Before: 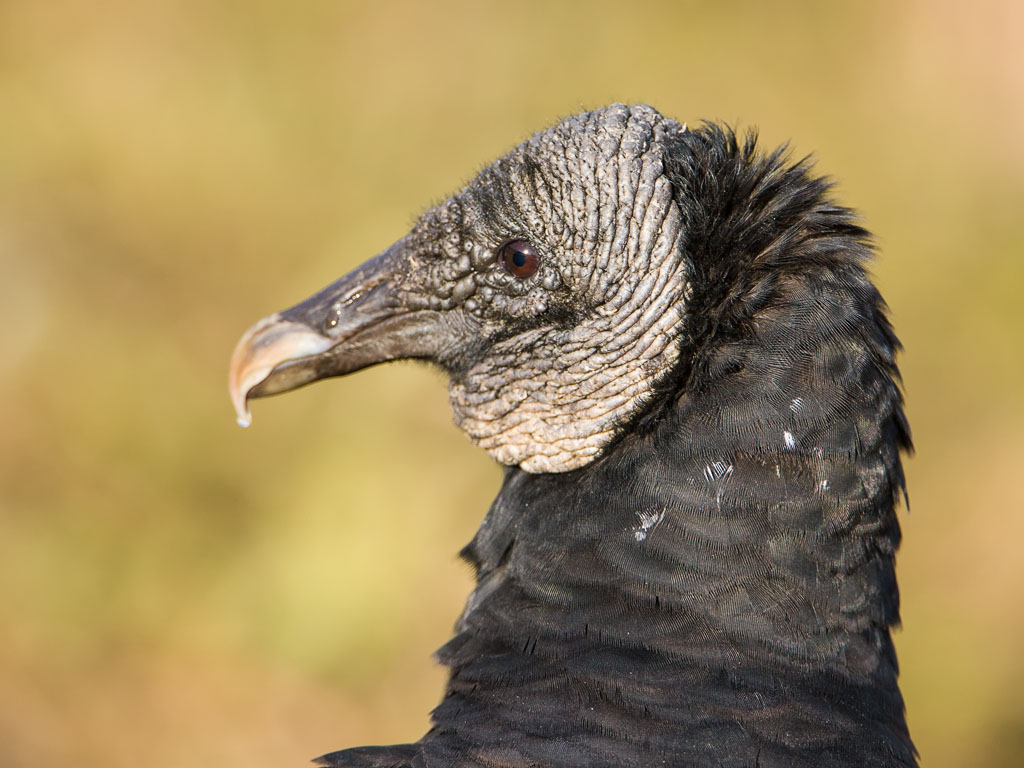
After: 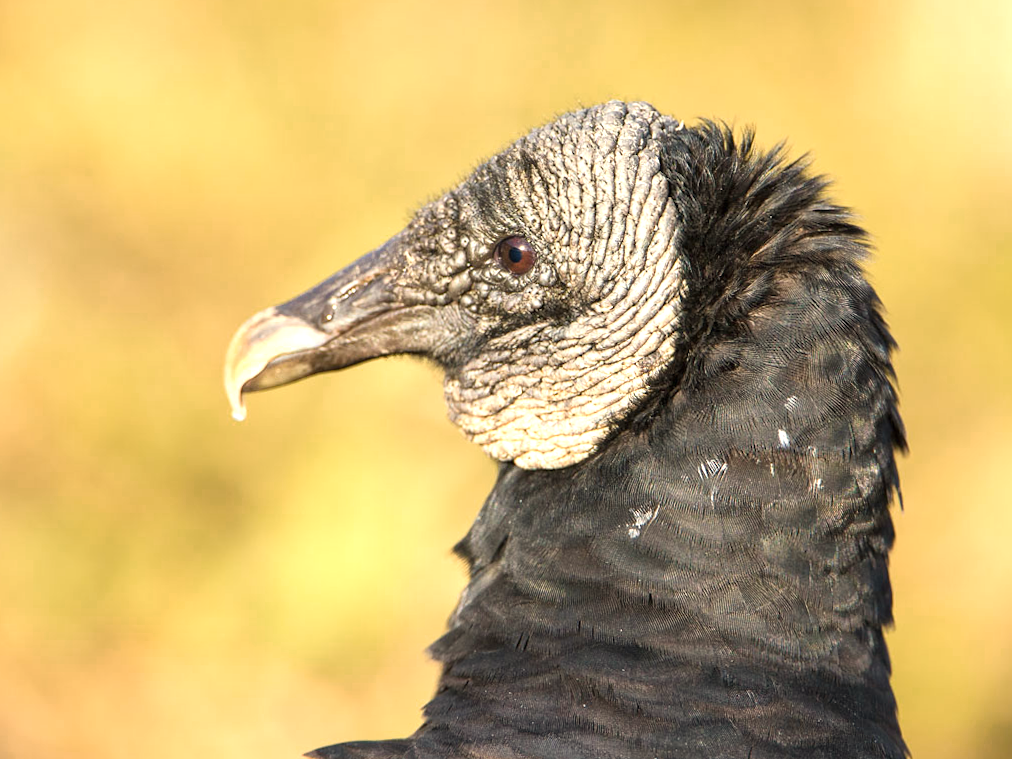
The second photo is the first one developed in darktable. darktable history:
white balance: red 1.029, blue 0.92
exposure: black level correction 0, exposure 1.35 EV, compensate exposure bias true, compensate highlight preservation false
crop and rotate: angle -0.5°
color zones: curves: ch0 [(0, 0.465) (0.092, 0.596) (0.289, 0.464) (0.429, 0.453) (0.571, 0.464) (0.714, 0.455) (0.857, 0.462) (1, 0.465)]
